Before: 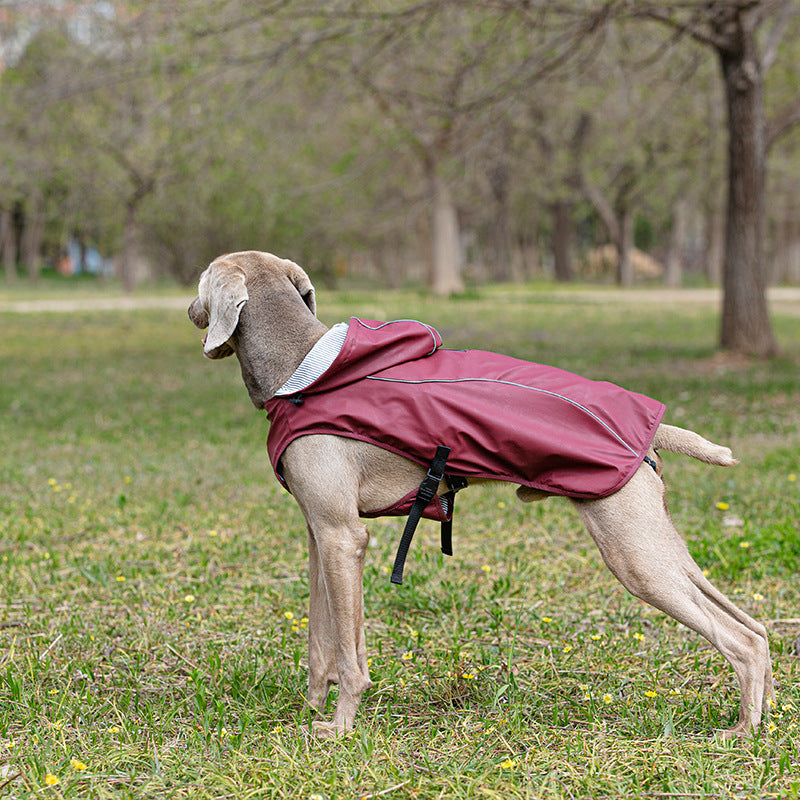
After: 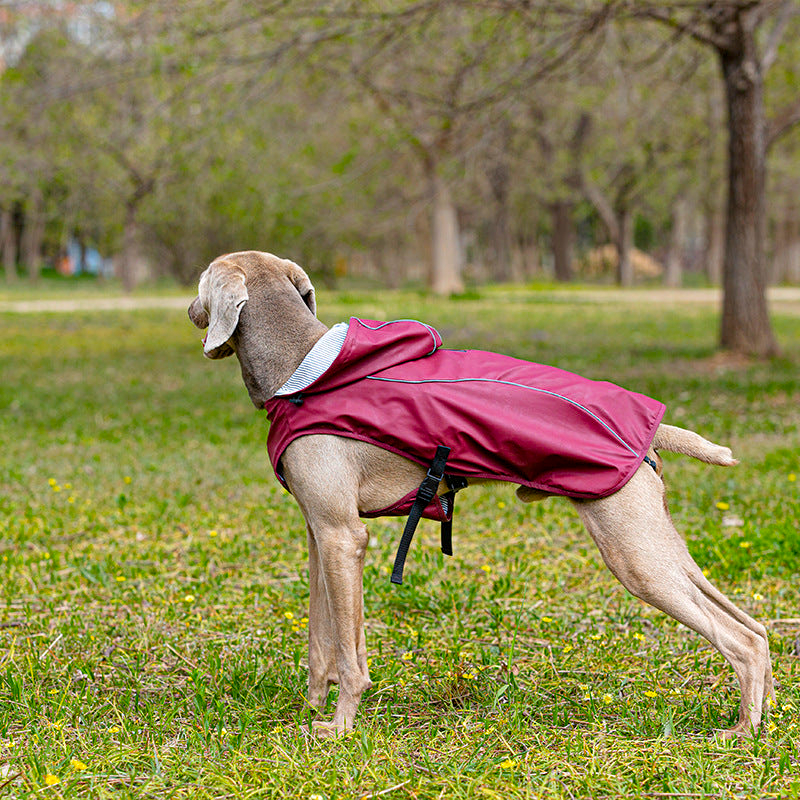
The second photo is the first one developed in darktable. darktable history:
local contrast: highlights 100%, shadows 100%, detail 120%, midtone range 0.2
color balance rgb: linear chroma grading › global chroma 15%, perceptual saturation grading › global saturation 30%
